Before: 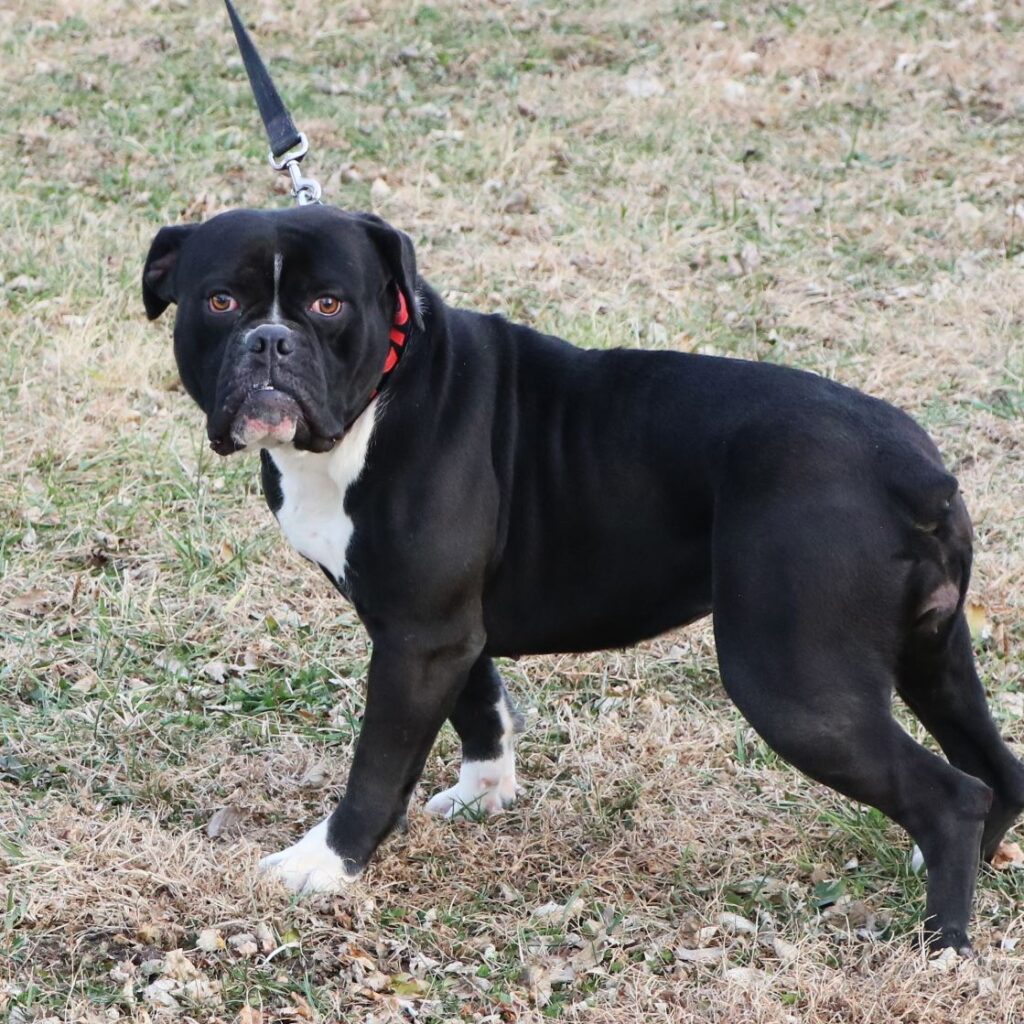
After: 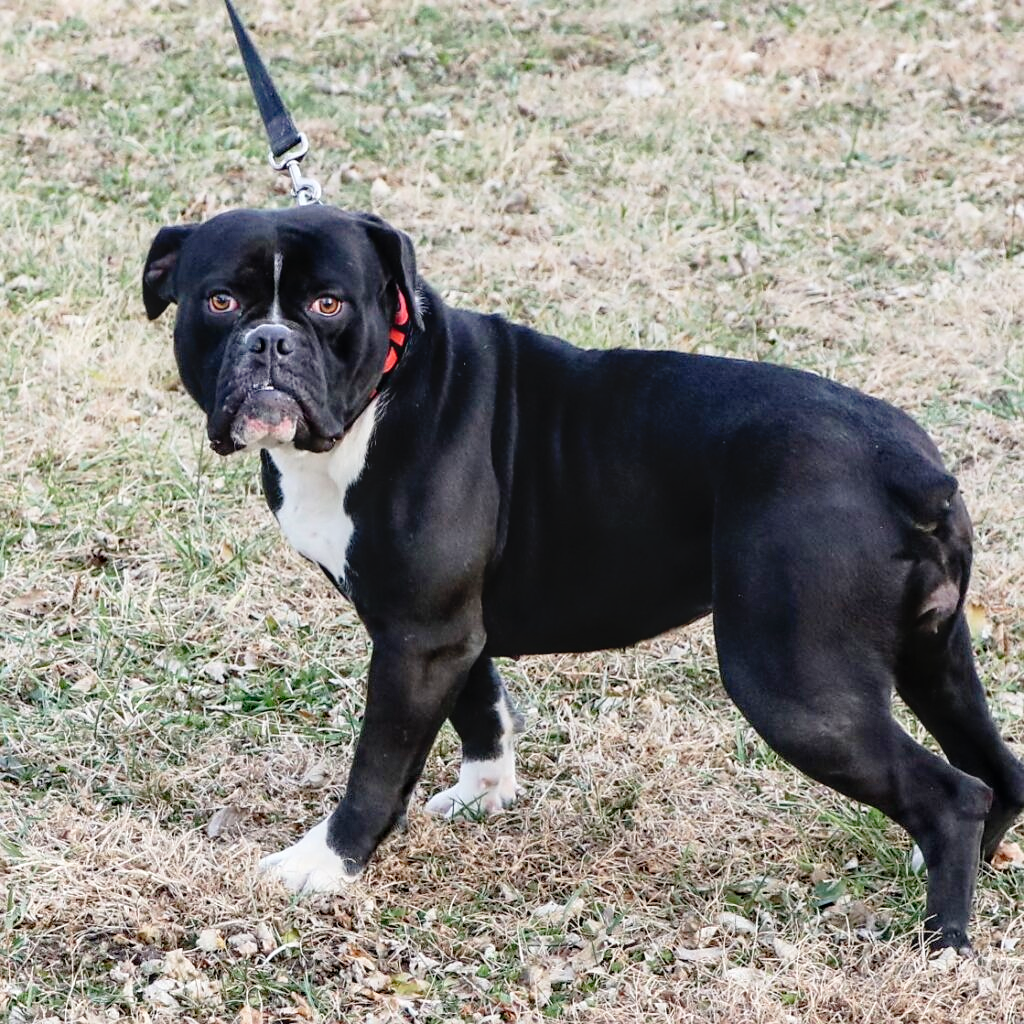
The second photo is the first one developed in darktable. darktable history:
sharpen: radius 1.559, amount 0.373, threshold 1.271
tone curve: curves: ch0 [(0, 0) (0.003, 0.003) (0.011, 0.006) (0.025, 0.015) (0.044, 0.025) (0.069, 0.034) (0.1, 0.052) (0.136, 0.092) (0.177, 0.157) (0.224, 0.228) (0.277, 0.305) (0.335, 0.392) (0.399, 0.466) (0.468, 0.543) (0.543, 0.612) (0.623, 0.692) (0.709, 0.78) (0.801, 0.865) (0.898, 0.935) (1, 1)], preserve colors none
local contrast: on, module defaults
